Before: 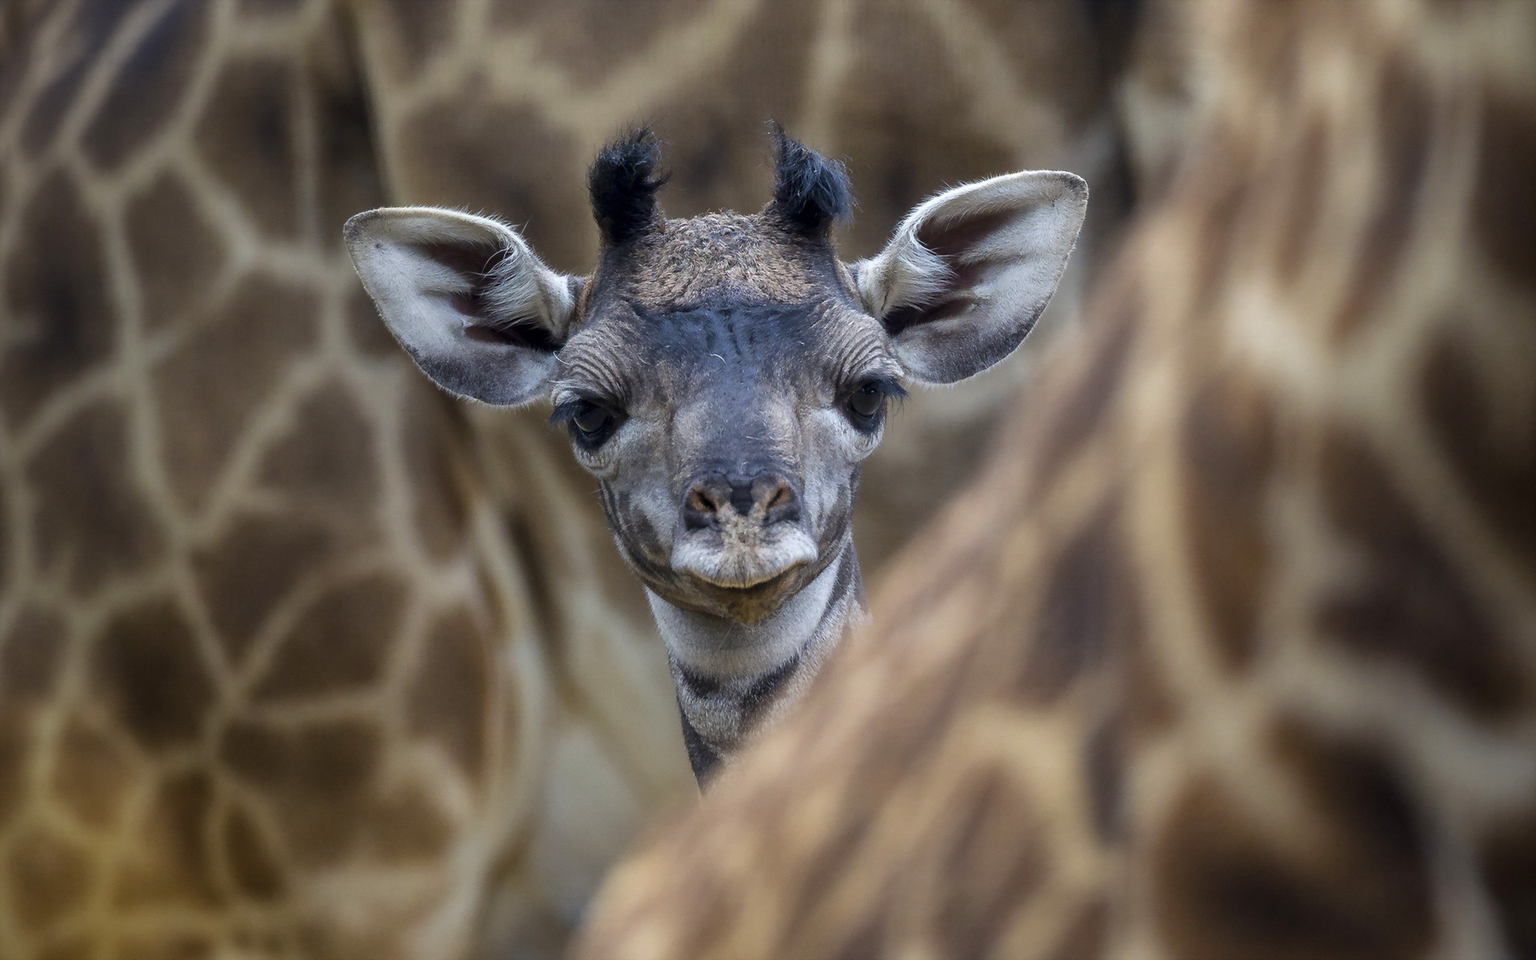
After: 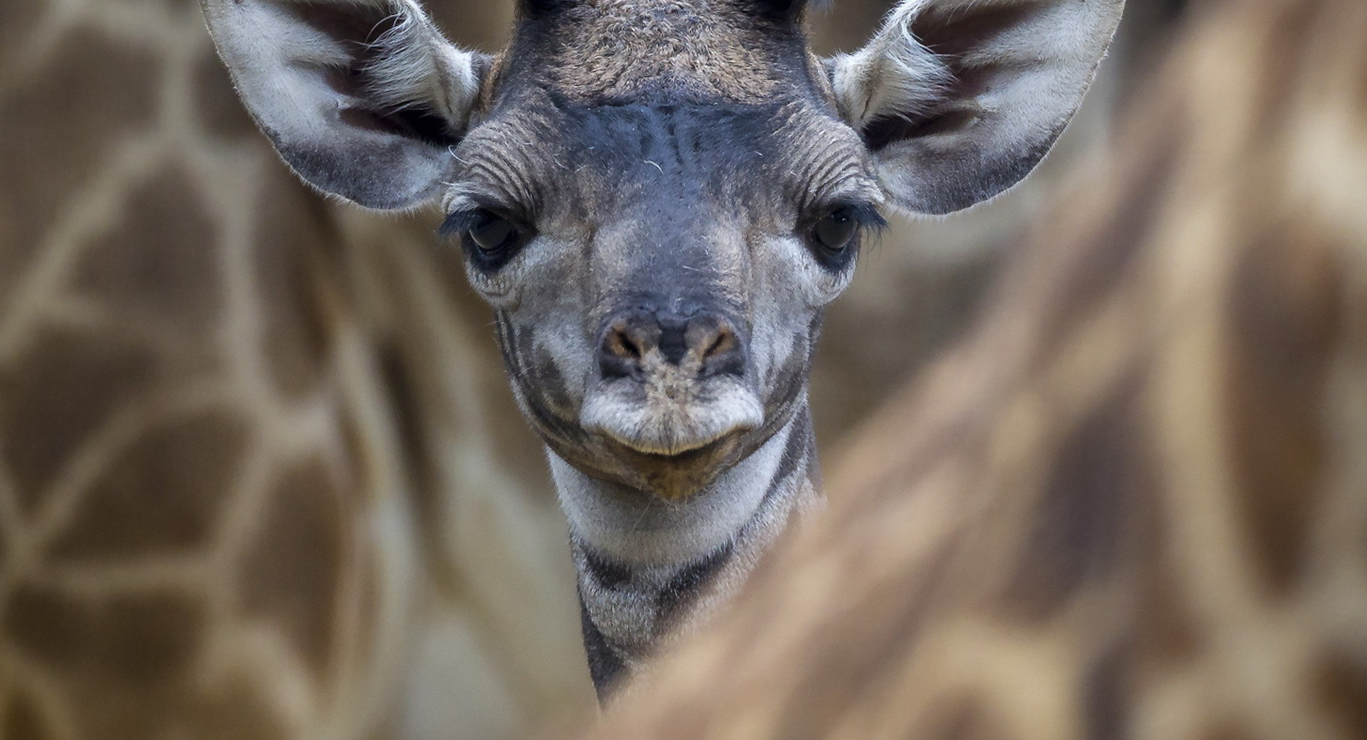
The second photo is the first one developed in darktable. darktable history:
crop and rotate: angle -3.37°, left 9.79%, top 20.73%, right 12.42%, bottom 11.82%
